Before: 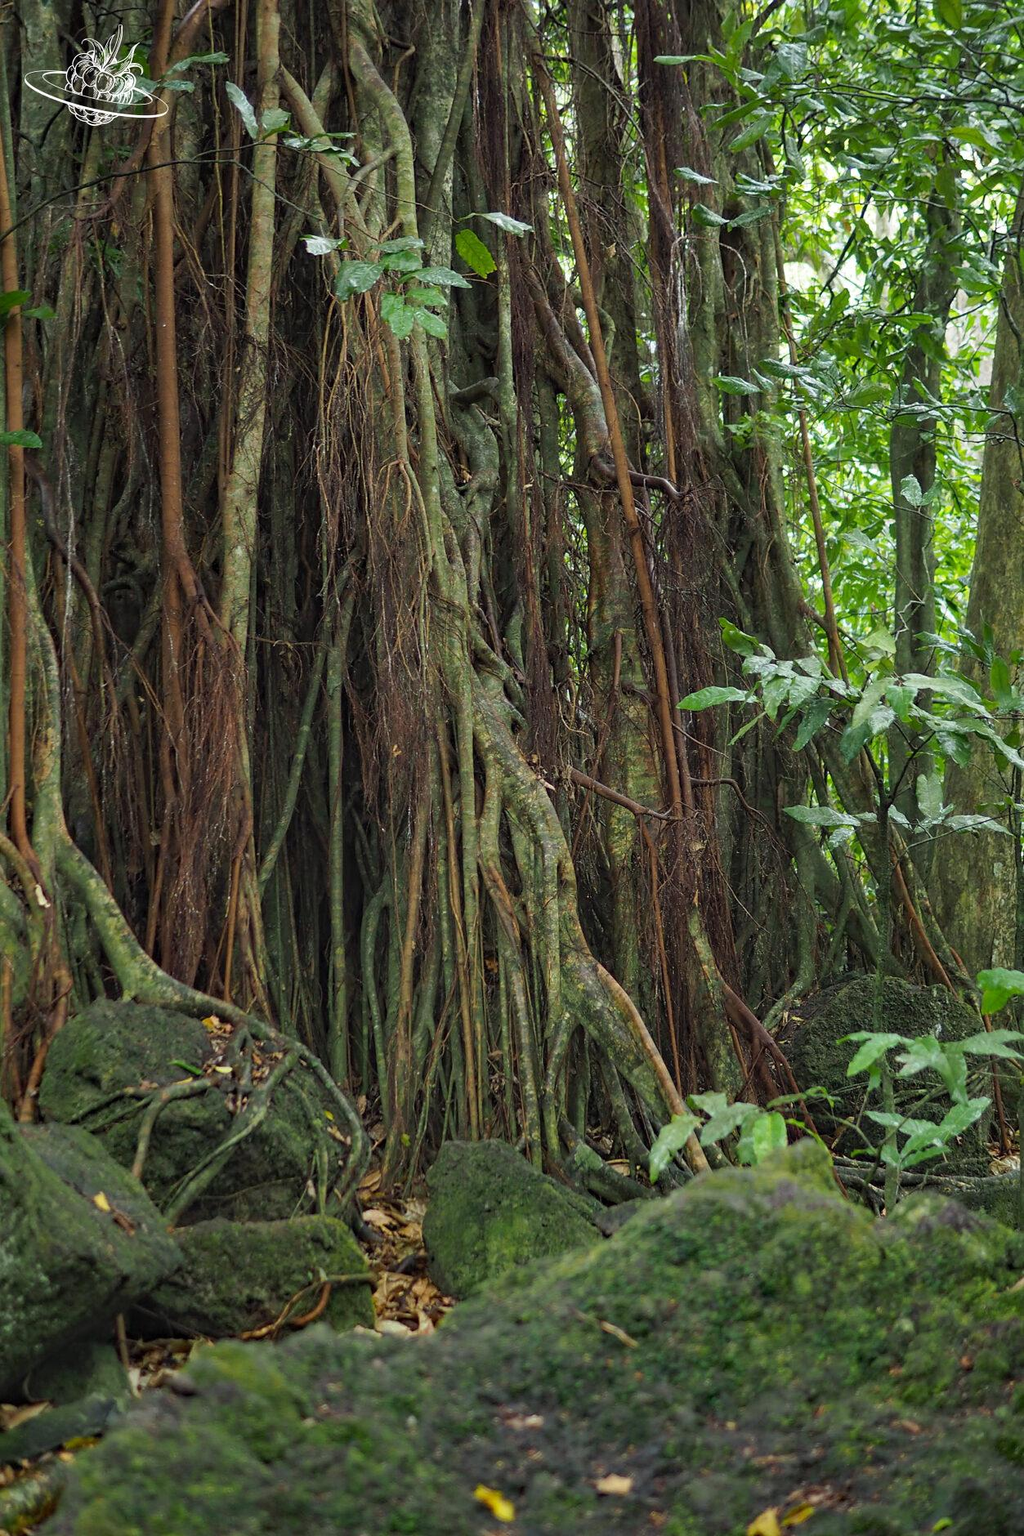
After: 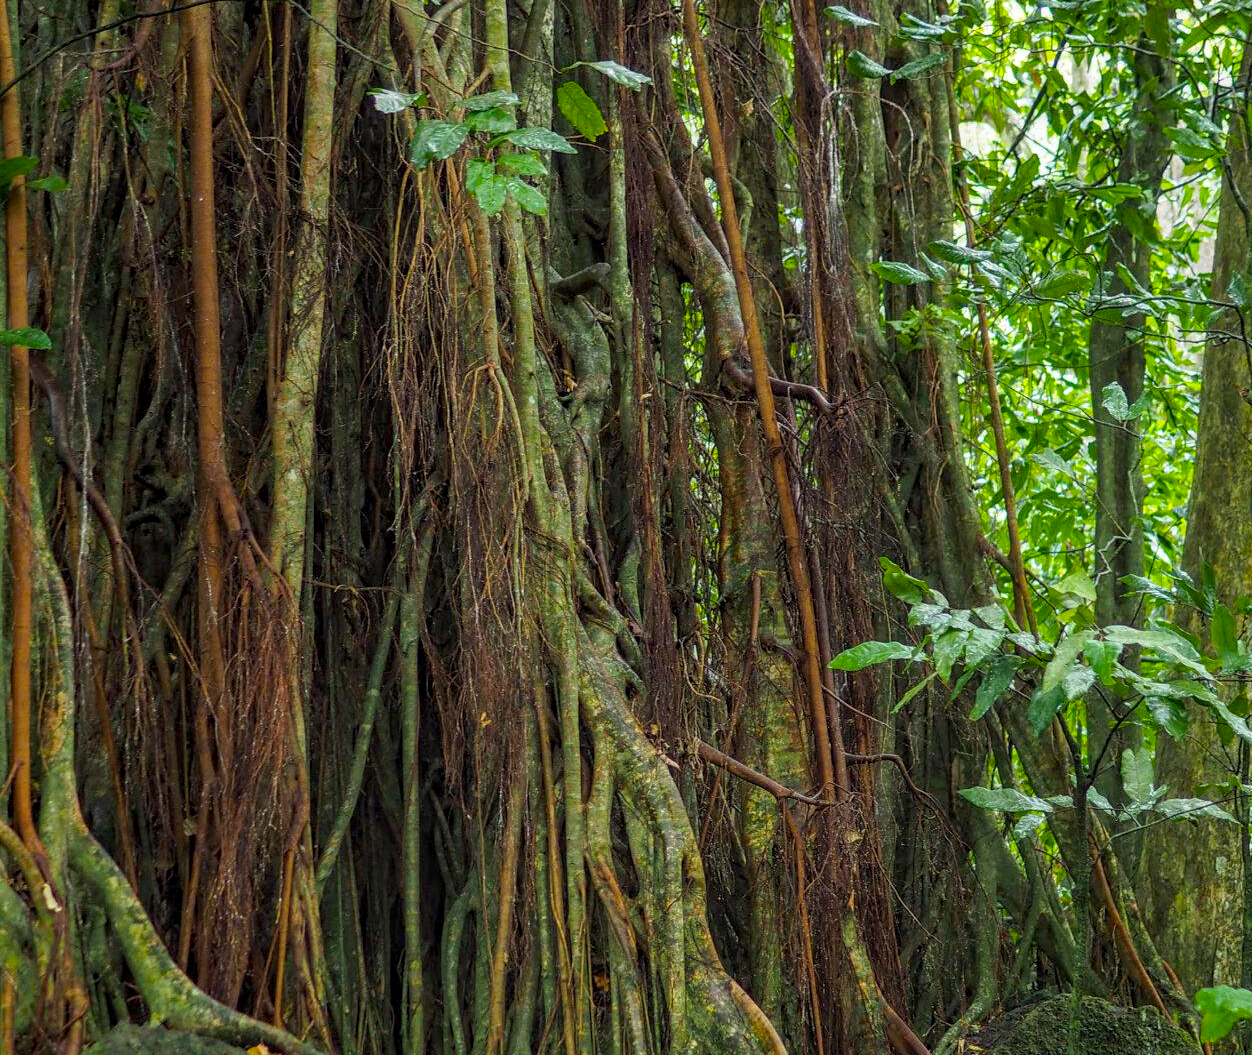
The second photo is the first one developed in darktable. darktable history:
color balance rgb: perceptual saturation grading › global saturation 30%, global vibrance 20%
crop and rotate: top 10.605%, bottom 33.274%
local contrast: highlights 0%, shadows 0%, detail 133%
white balance: emerald 1
